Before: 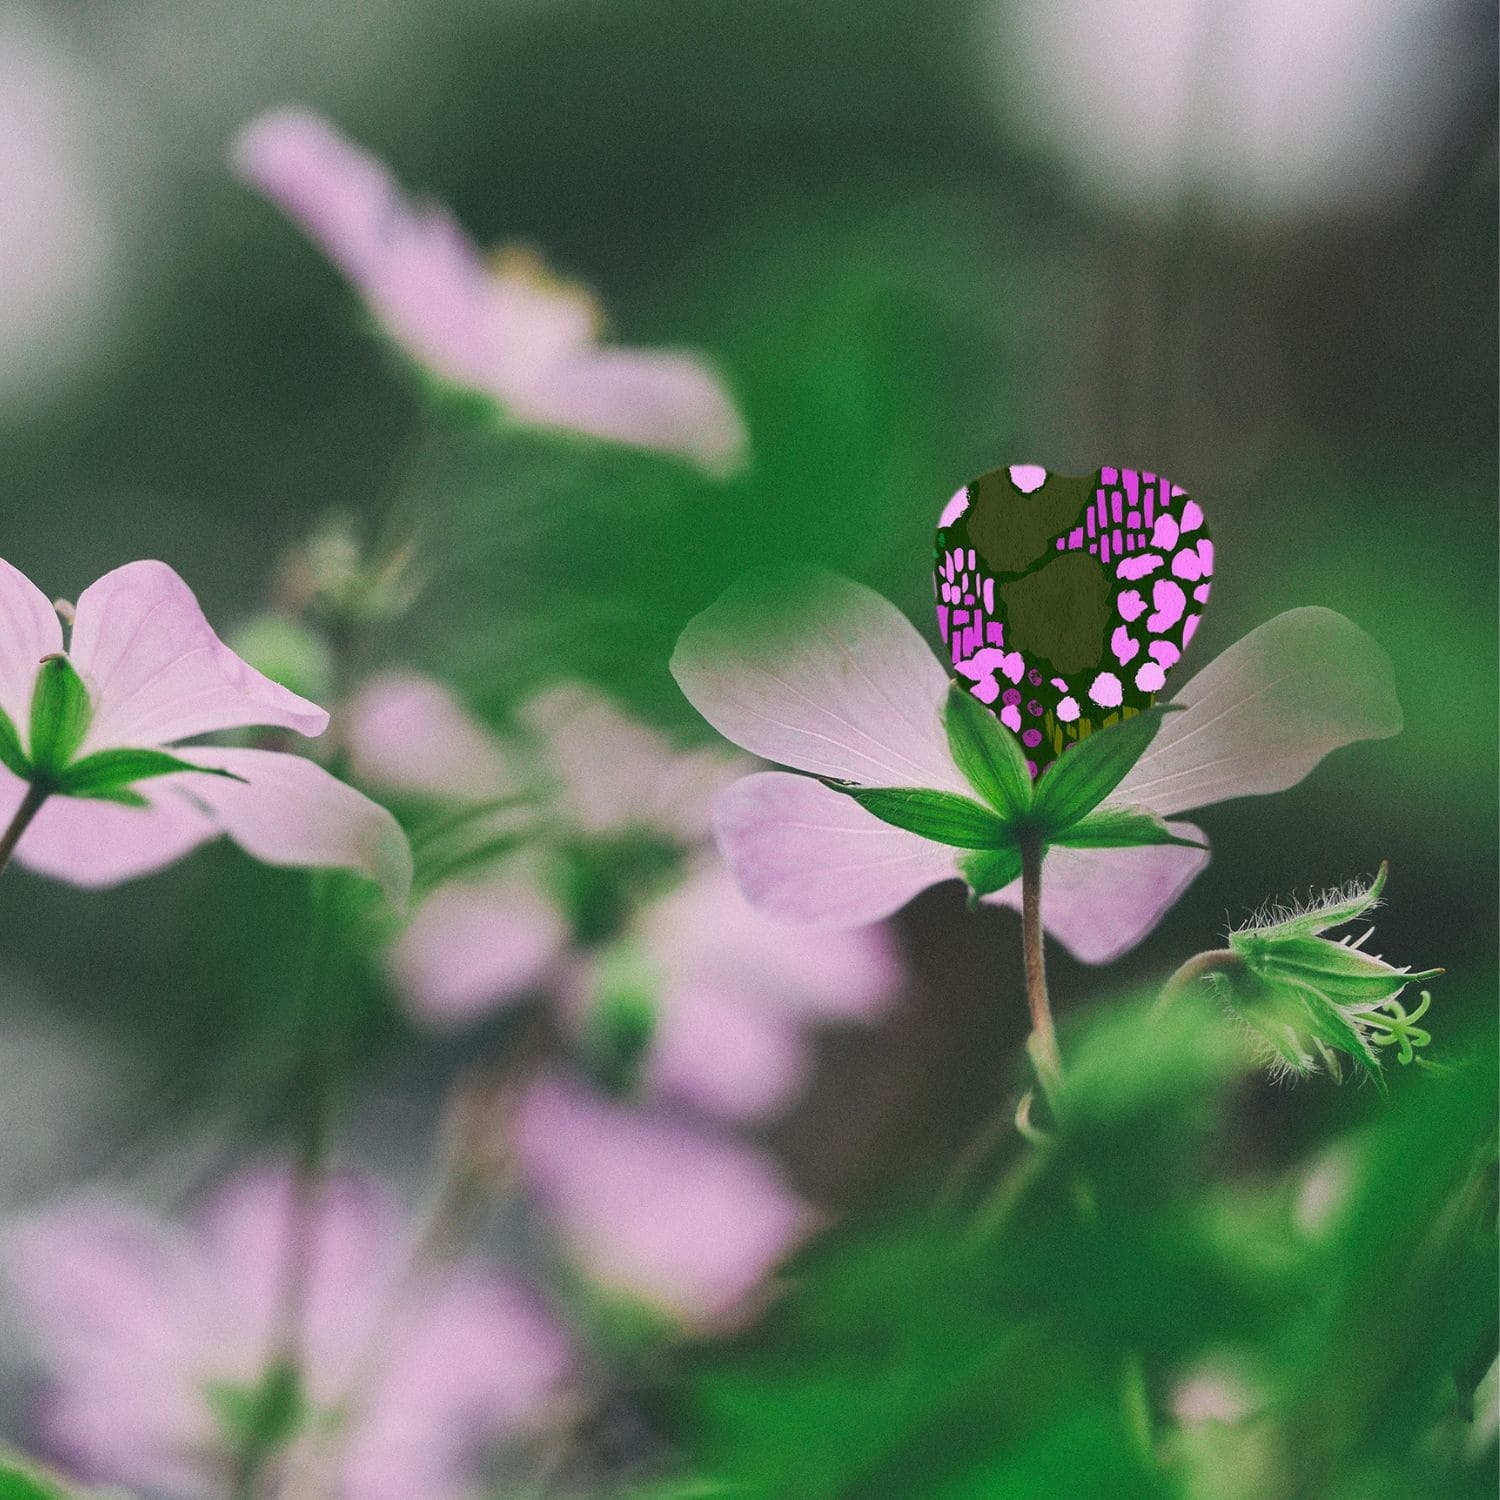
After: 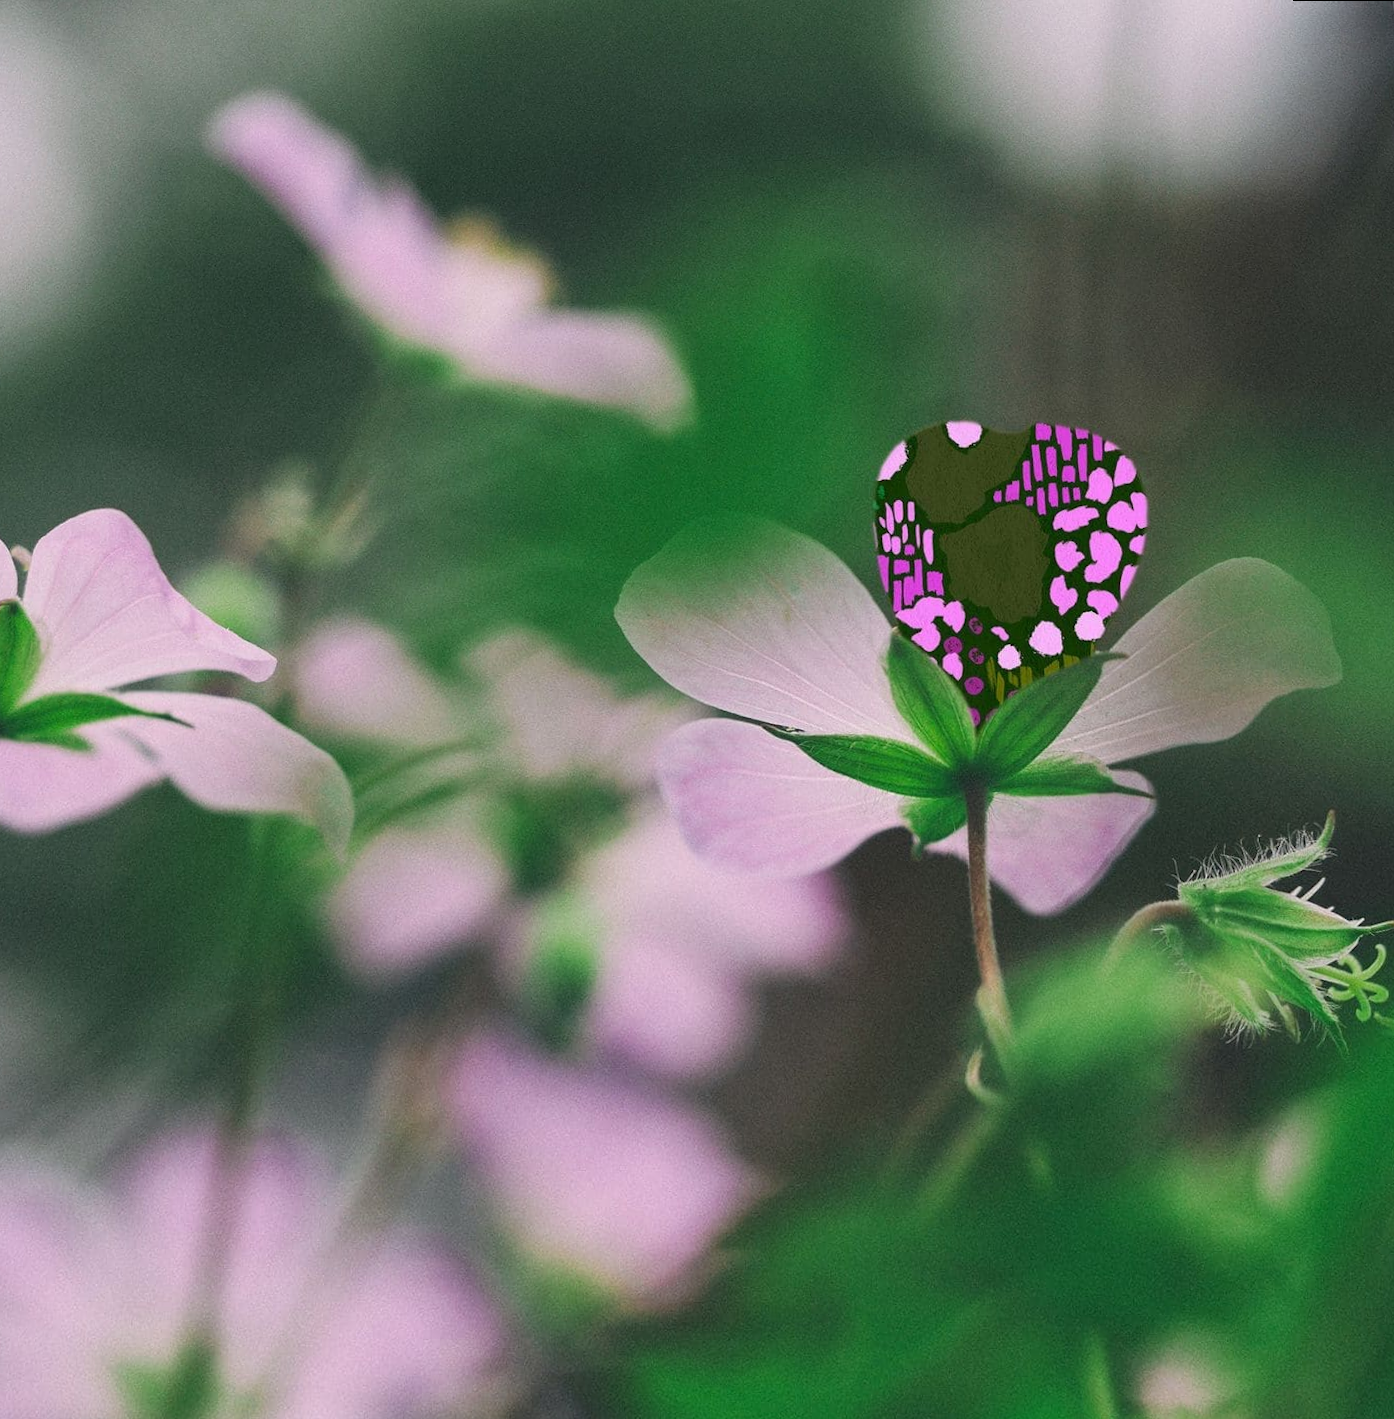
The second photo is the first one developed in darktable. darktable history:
tone equalizer: on, module defaults
rotate and perspective: rotation 0.215°, lens shift (vertical) -0.139, crop left 0.069, crop right 0.939, crop top 0.002, crop bottom 0.996
crop and rotate: top 0%, bottom 5.097%
